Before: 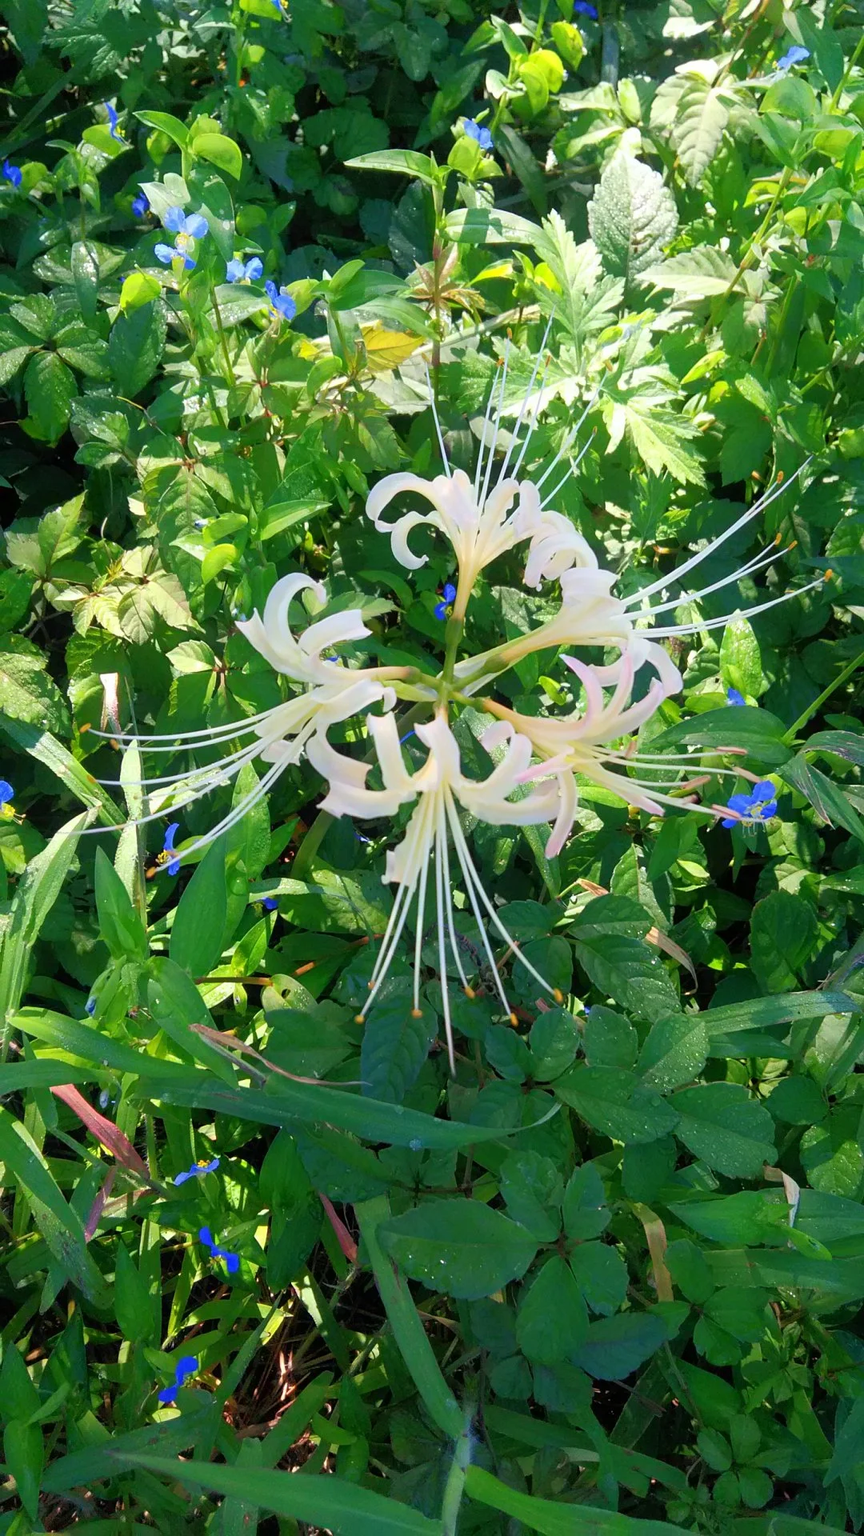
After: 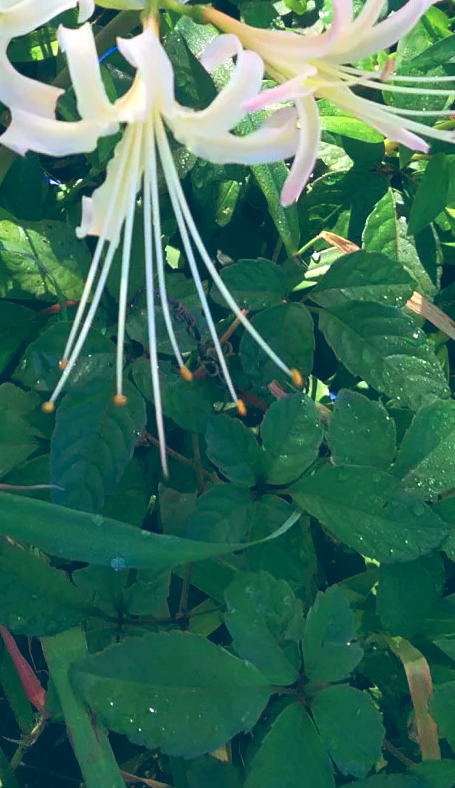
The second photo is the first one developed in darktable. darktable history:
color balance rgb: shadows lift › chroma 9.92%, shadows lift › hue 45.12°, power › luminance 3.26%, power › hue 231.93°, global offset › luminance 0.4%, global offset › chroma 0.21%, global offset › hue 255.02°
color balance: lift [1.016, 0.983, 1, 1.017], gamma [0.958, 1, 1, 1], gain [0.981, 1.007, 0.993, 1.002], input saturation 118.26%, contrast 13.43%, contrast fulcrum 21.62%, output saturation 82.76%
crop: left 37.221%, top 45.169%, right 20.63%, bottom 13.777%
